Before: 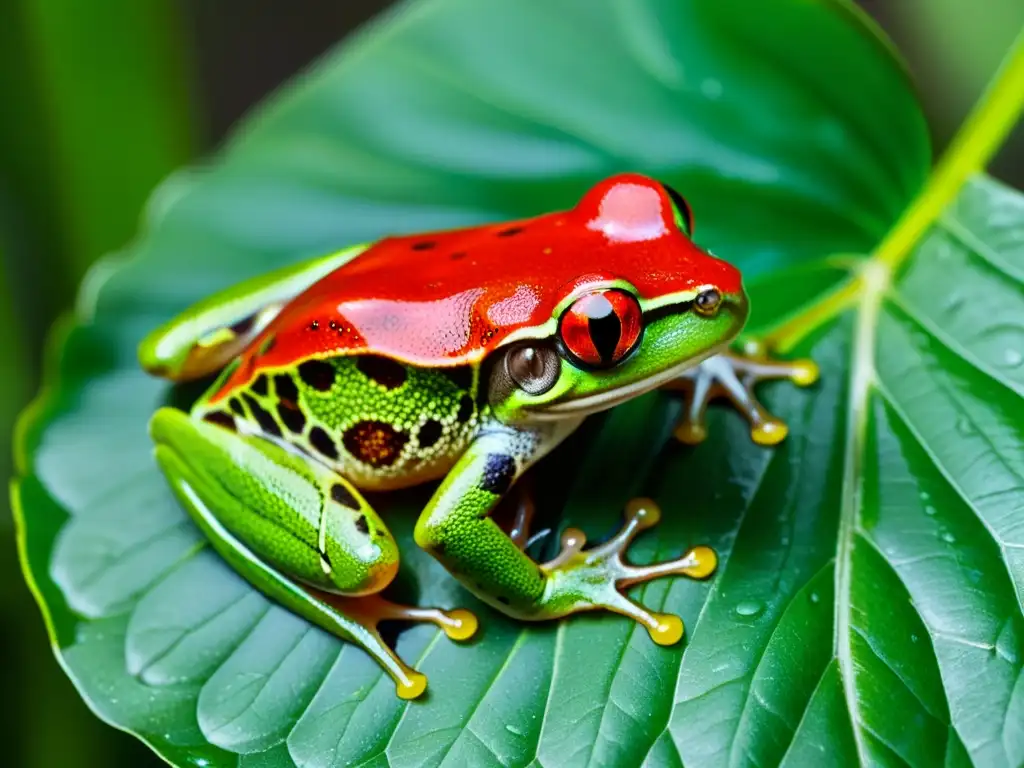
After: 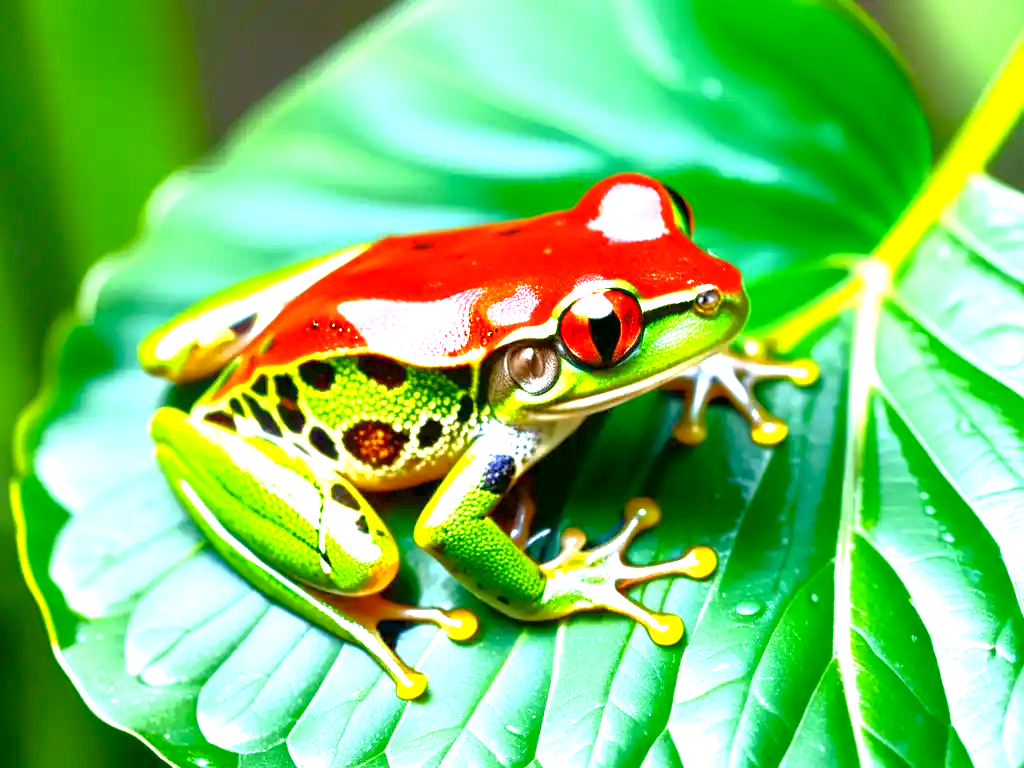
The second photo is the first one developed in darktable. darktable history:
exposure: exposure 2.003 EV, compensate exposure bias true, compensate highlight preservation false
tone equalizer: -8 EV 0.288 EV, -7 EV 0.377 EV, -6 EV 0.404 EV, -5 EV 0.274 EV, -3 EV -0.252 EV, -2 EV -0.441 EV, -1 EV -0.401 EV, +0 EV -0.255 EV, edges refinement/feathering 500, mask exposure compensation -1.57 EV, preserve details no
color balance rgb: perceptual saturation grading › global saturation 27.587%, perceptual saturation grading › highlights -25.767%, perceptual saturation grading › shadows 24.131%
color correction: highlights a* 4.21, highlights b* 4.98, shadows a* -7.71, shadows b* 4.83
